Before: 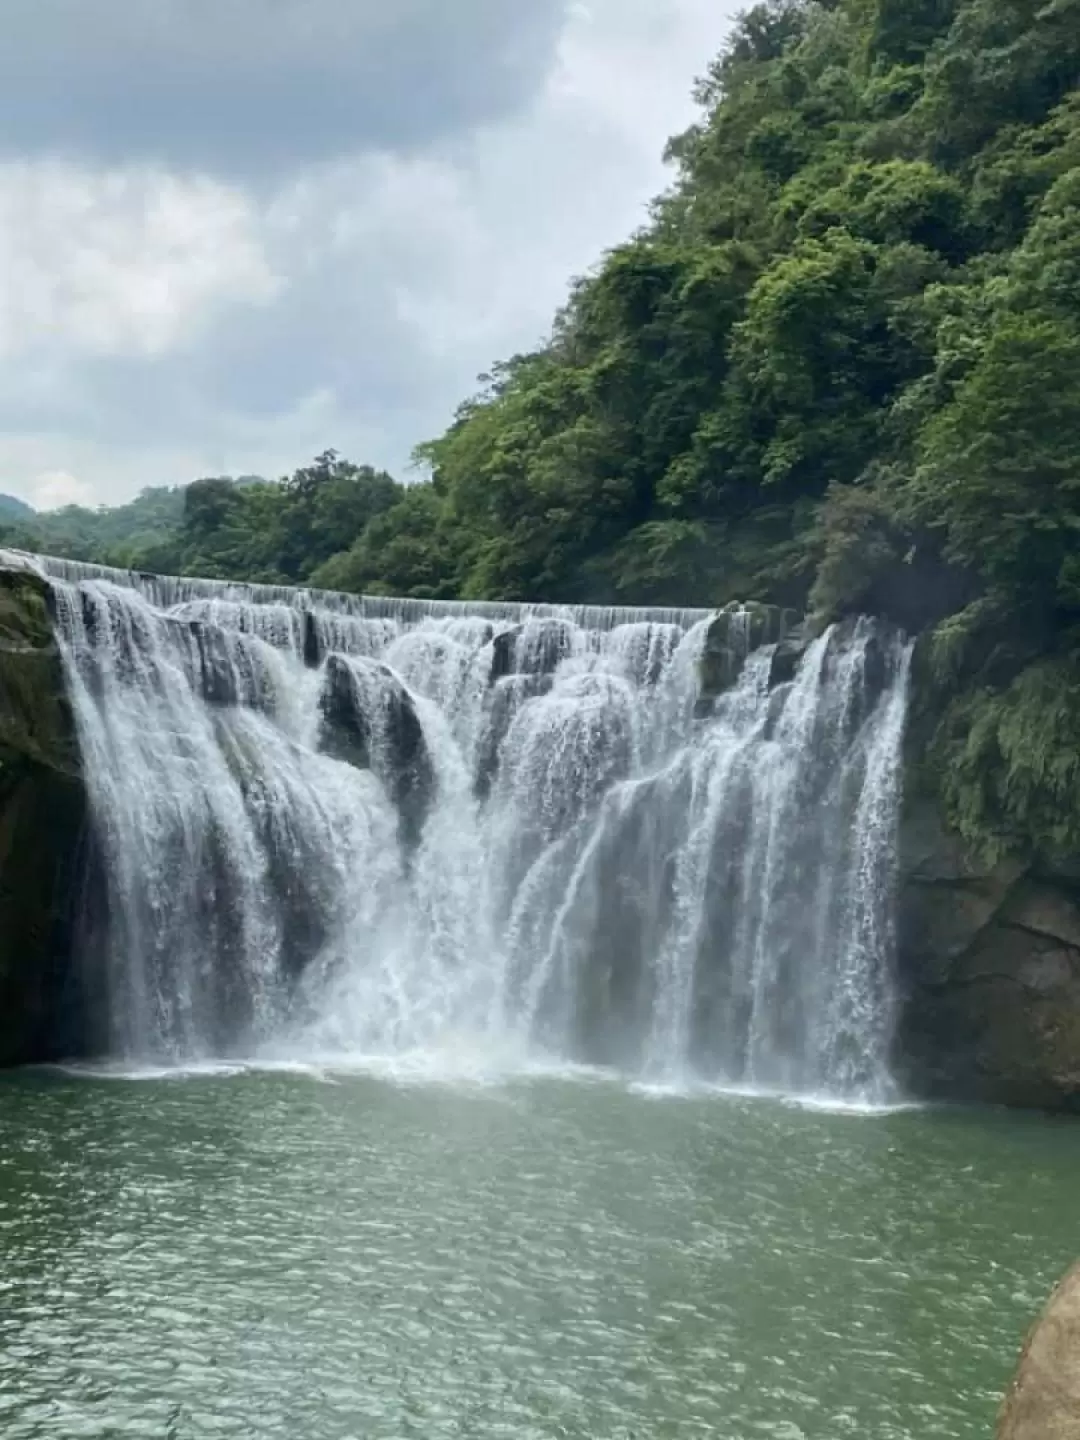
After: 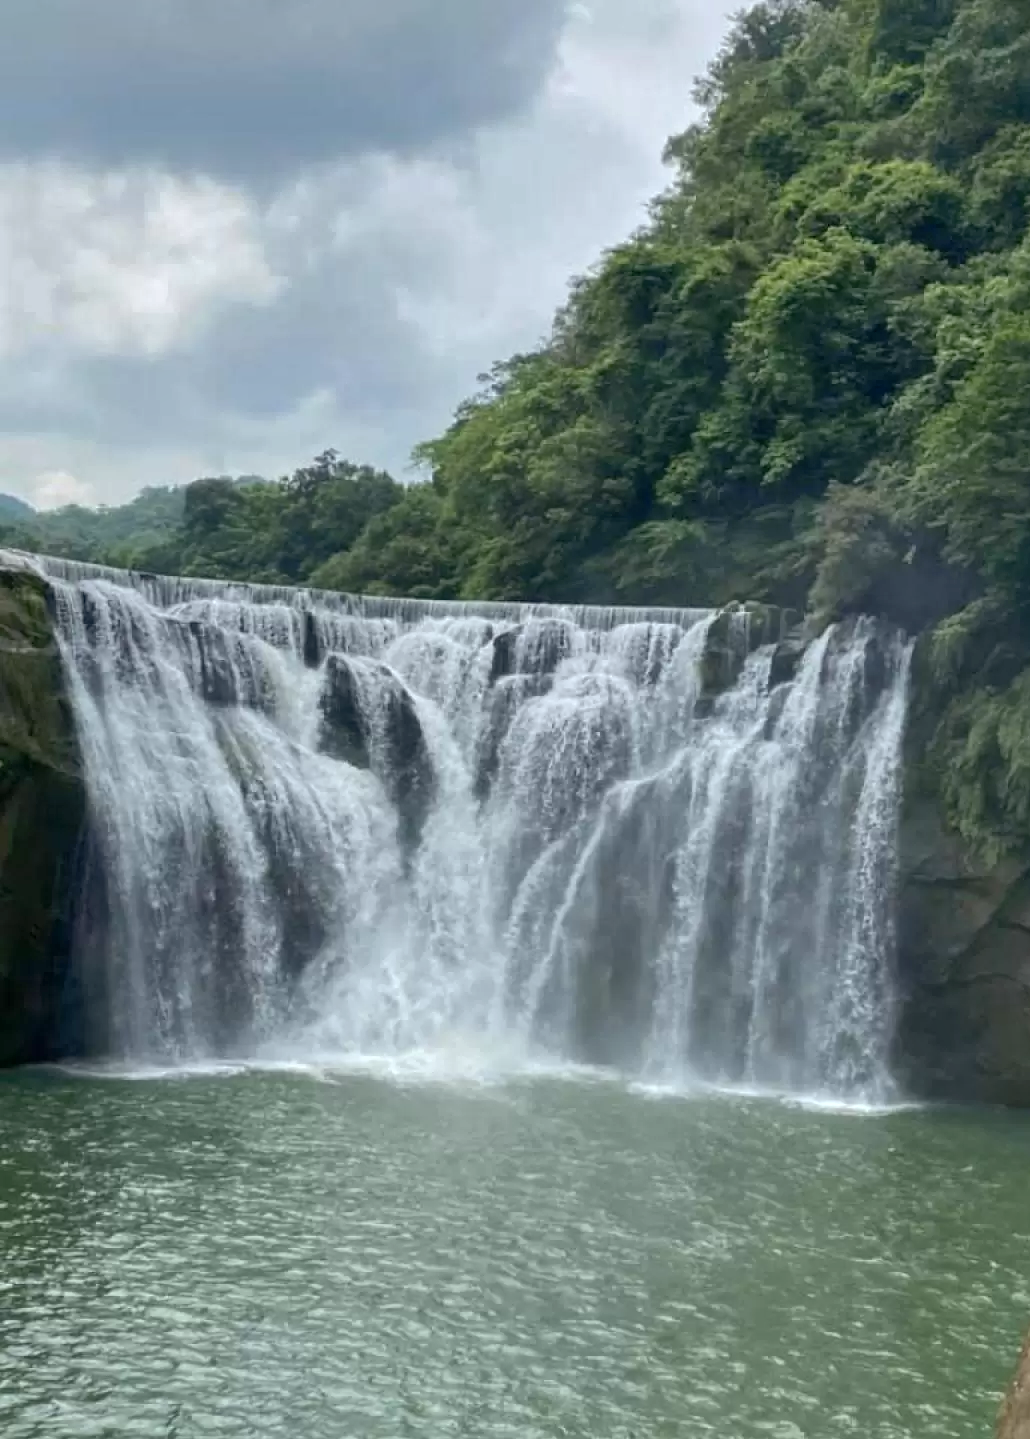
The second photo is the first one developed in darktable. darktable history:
crop: right 4.552%, bottom 0.046%
shadows and highlights: on, module defaults
local contrast: highlights 107%, shadows 98%, detail 120%, midtone range 0.2
